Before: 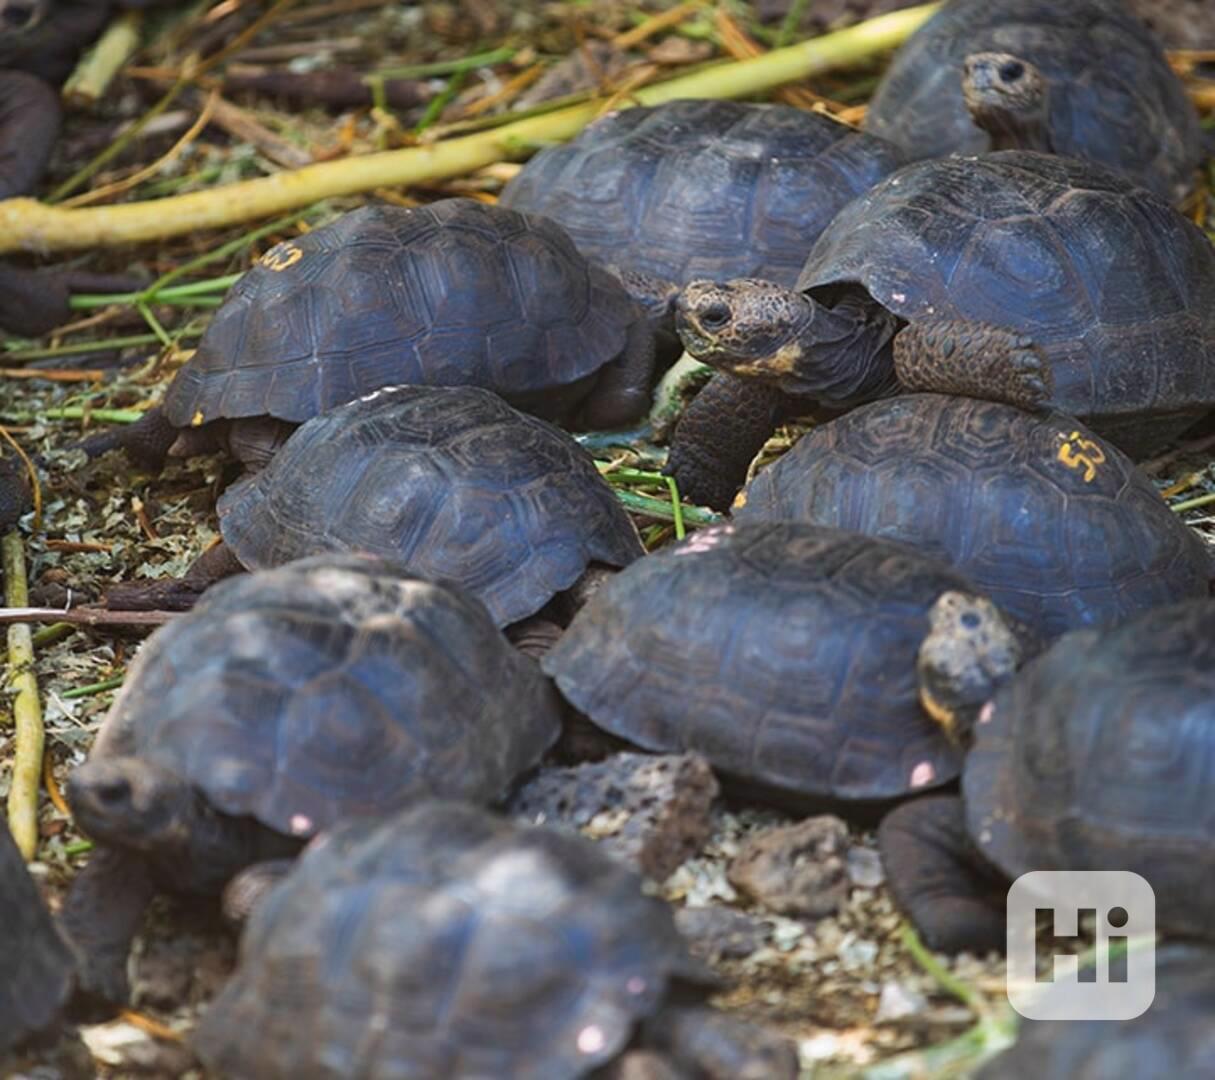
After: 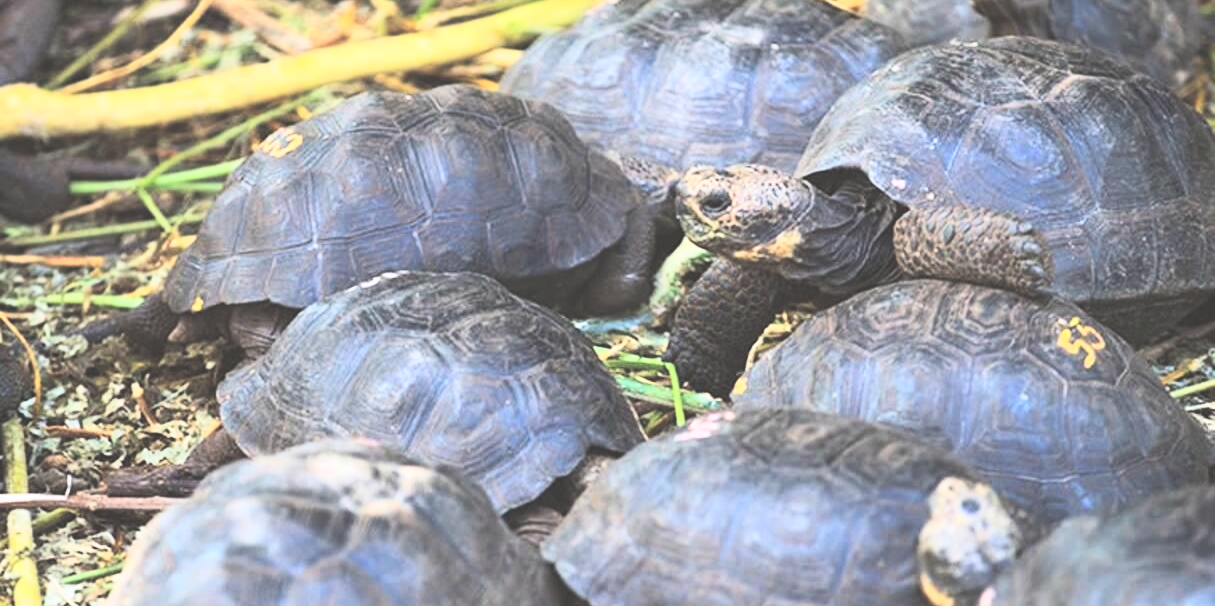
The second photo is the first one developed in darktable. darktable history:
exposure: black level correction -0.041, exposure 0.064 EV, compensate highlight preservation false
crop and rotate: top 10.605%, bottom 33.274%
rgb curve: curves: ch0 [(0, 0) (0.21, 0.15) (0.24, 0.21) (0.5, 0.75) (0.75, 0.96) (0.89, 0.99) (1, 1)]; ch1 [(0, 0.02) (0.21, 0.13) (0.25, 0.2) (0.5, 0.67) (0.75, 0.9) (0.89, 0.97) (1, 1)]; ch2 [(0, 0.02) (0.21, 0.13) (0.25, 0.2) (0.5, 0.67) (0.75, 0.9) (0.89, 0.97) (1, 1)], compensate middle gray true
